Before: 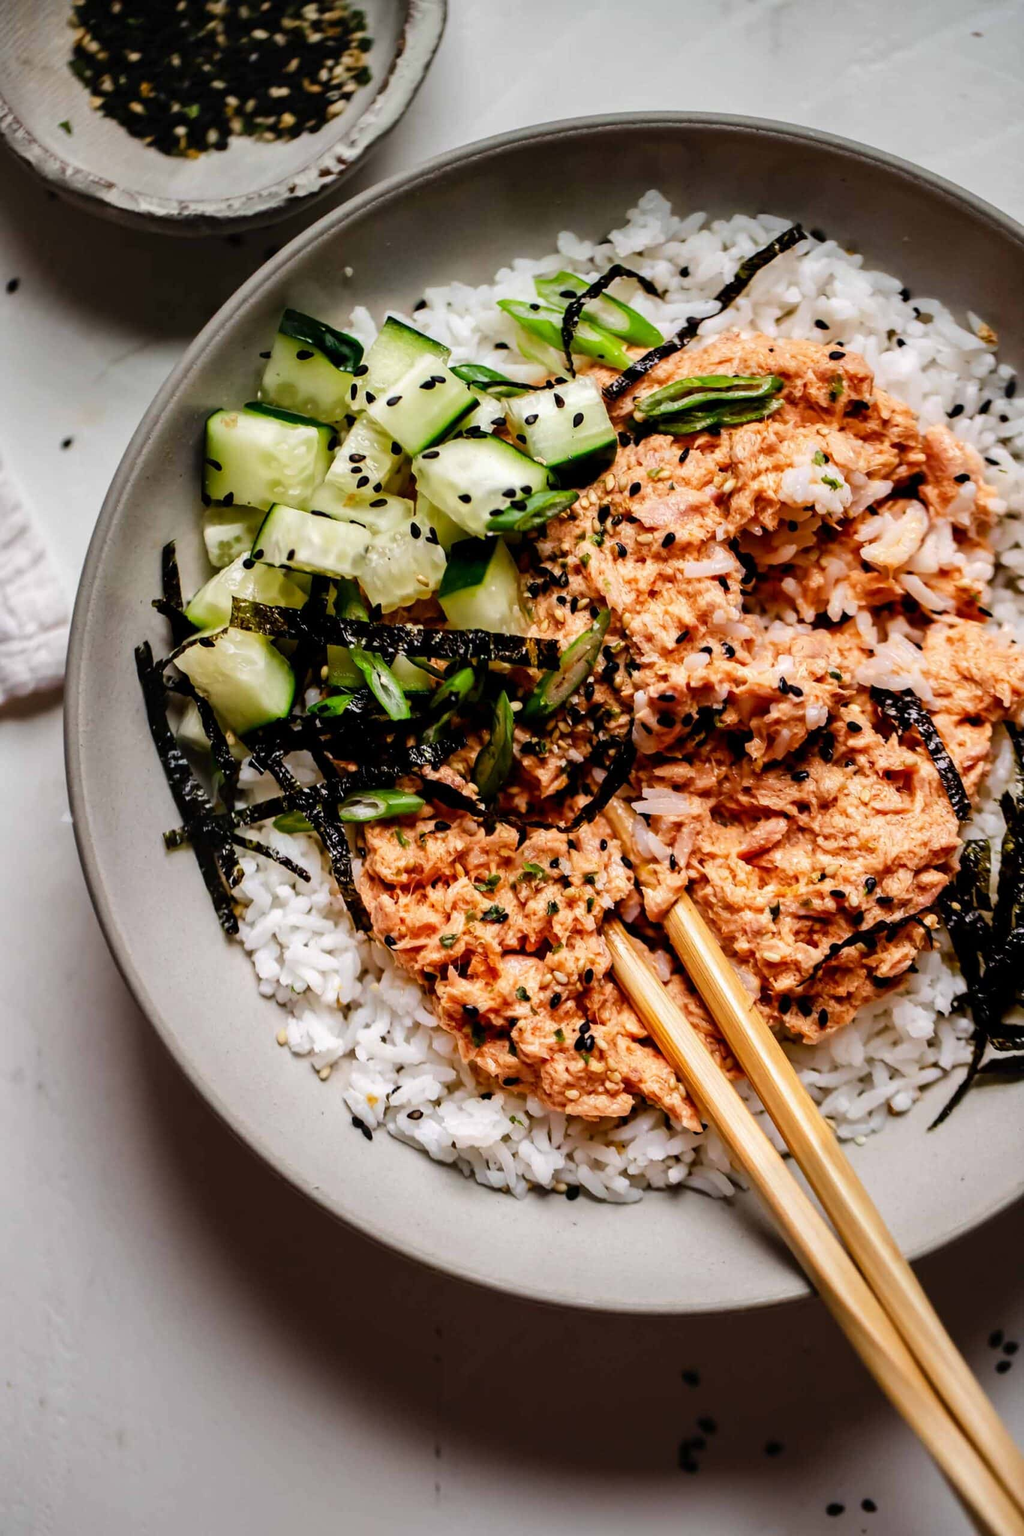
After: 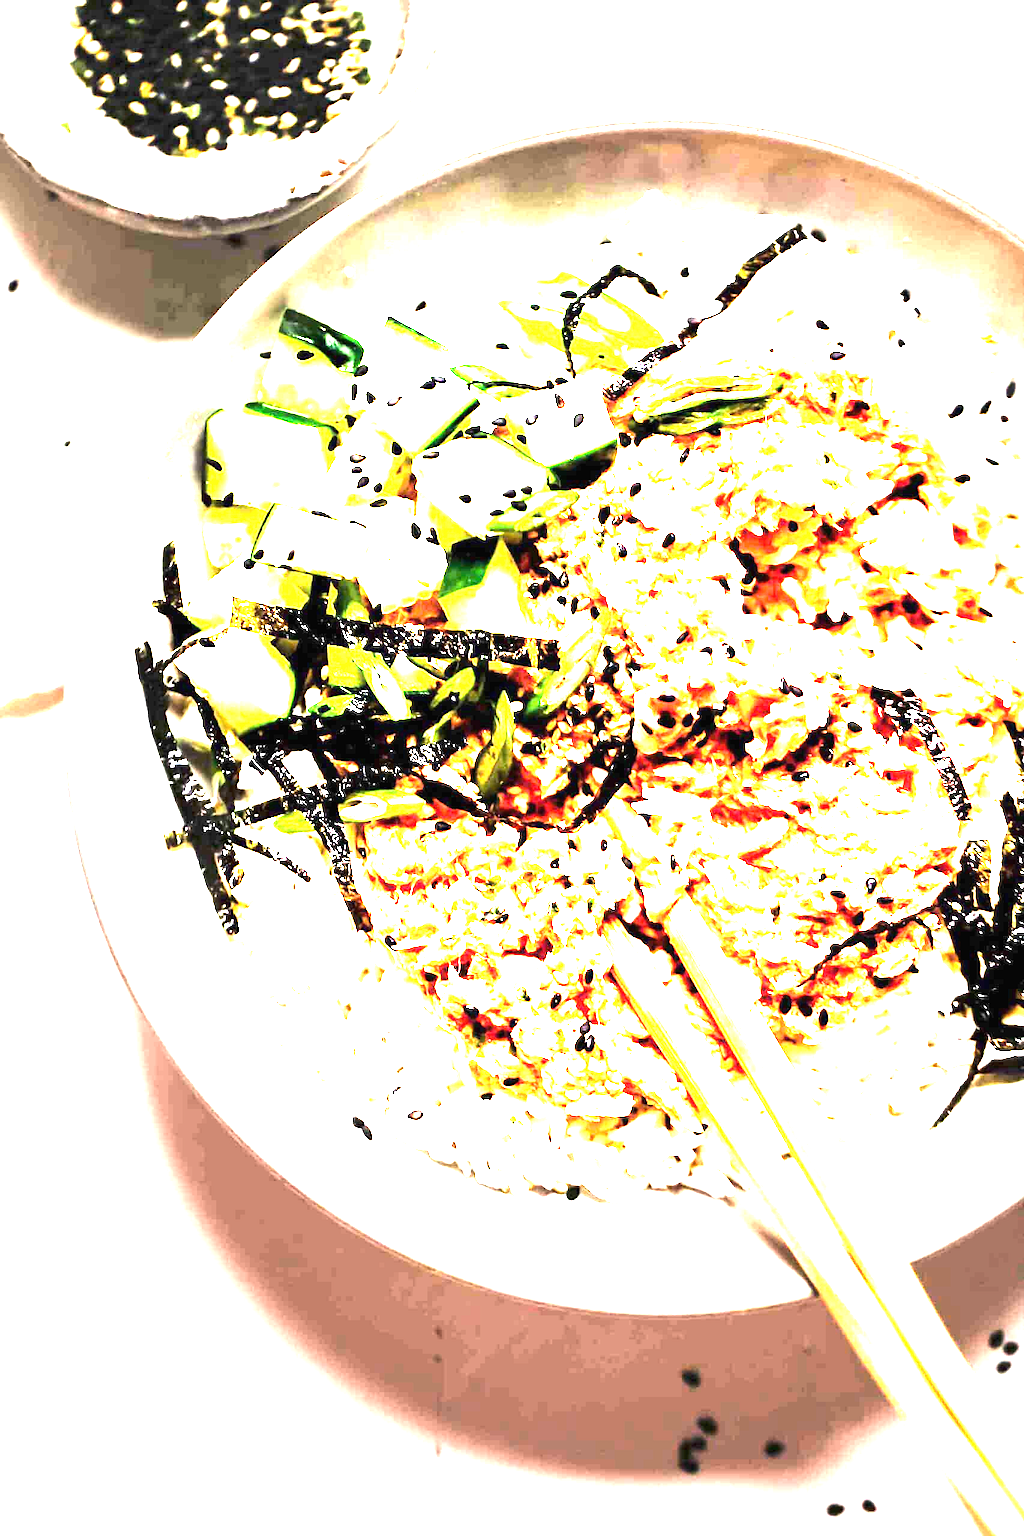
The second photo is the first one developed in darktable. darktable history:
tone equalizer: -8 EV -1.12 EV, -7 EV -1.05 EV, -6 EV -0.887 EV, -5 EV -0.6 EV, -3 EV 0.604 EV, -2 EV 0.878 EV, -1 EV 1.01 EV, +0 EV 1.07 EV, edges refinement/feathering 500, mask exposure compensation -1.57 EV, preserve details no
exposure: black level correction 0, exposure 3.958 EV, compensate highlight preservation false
